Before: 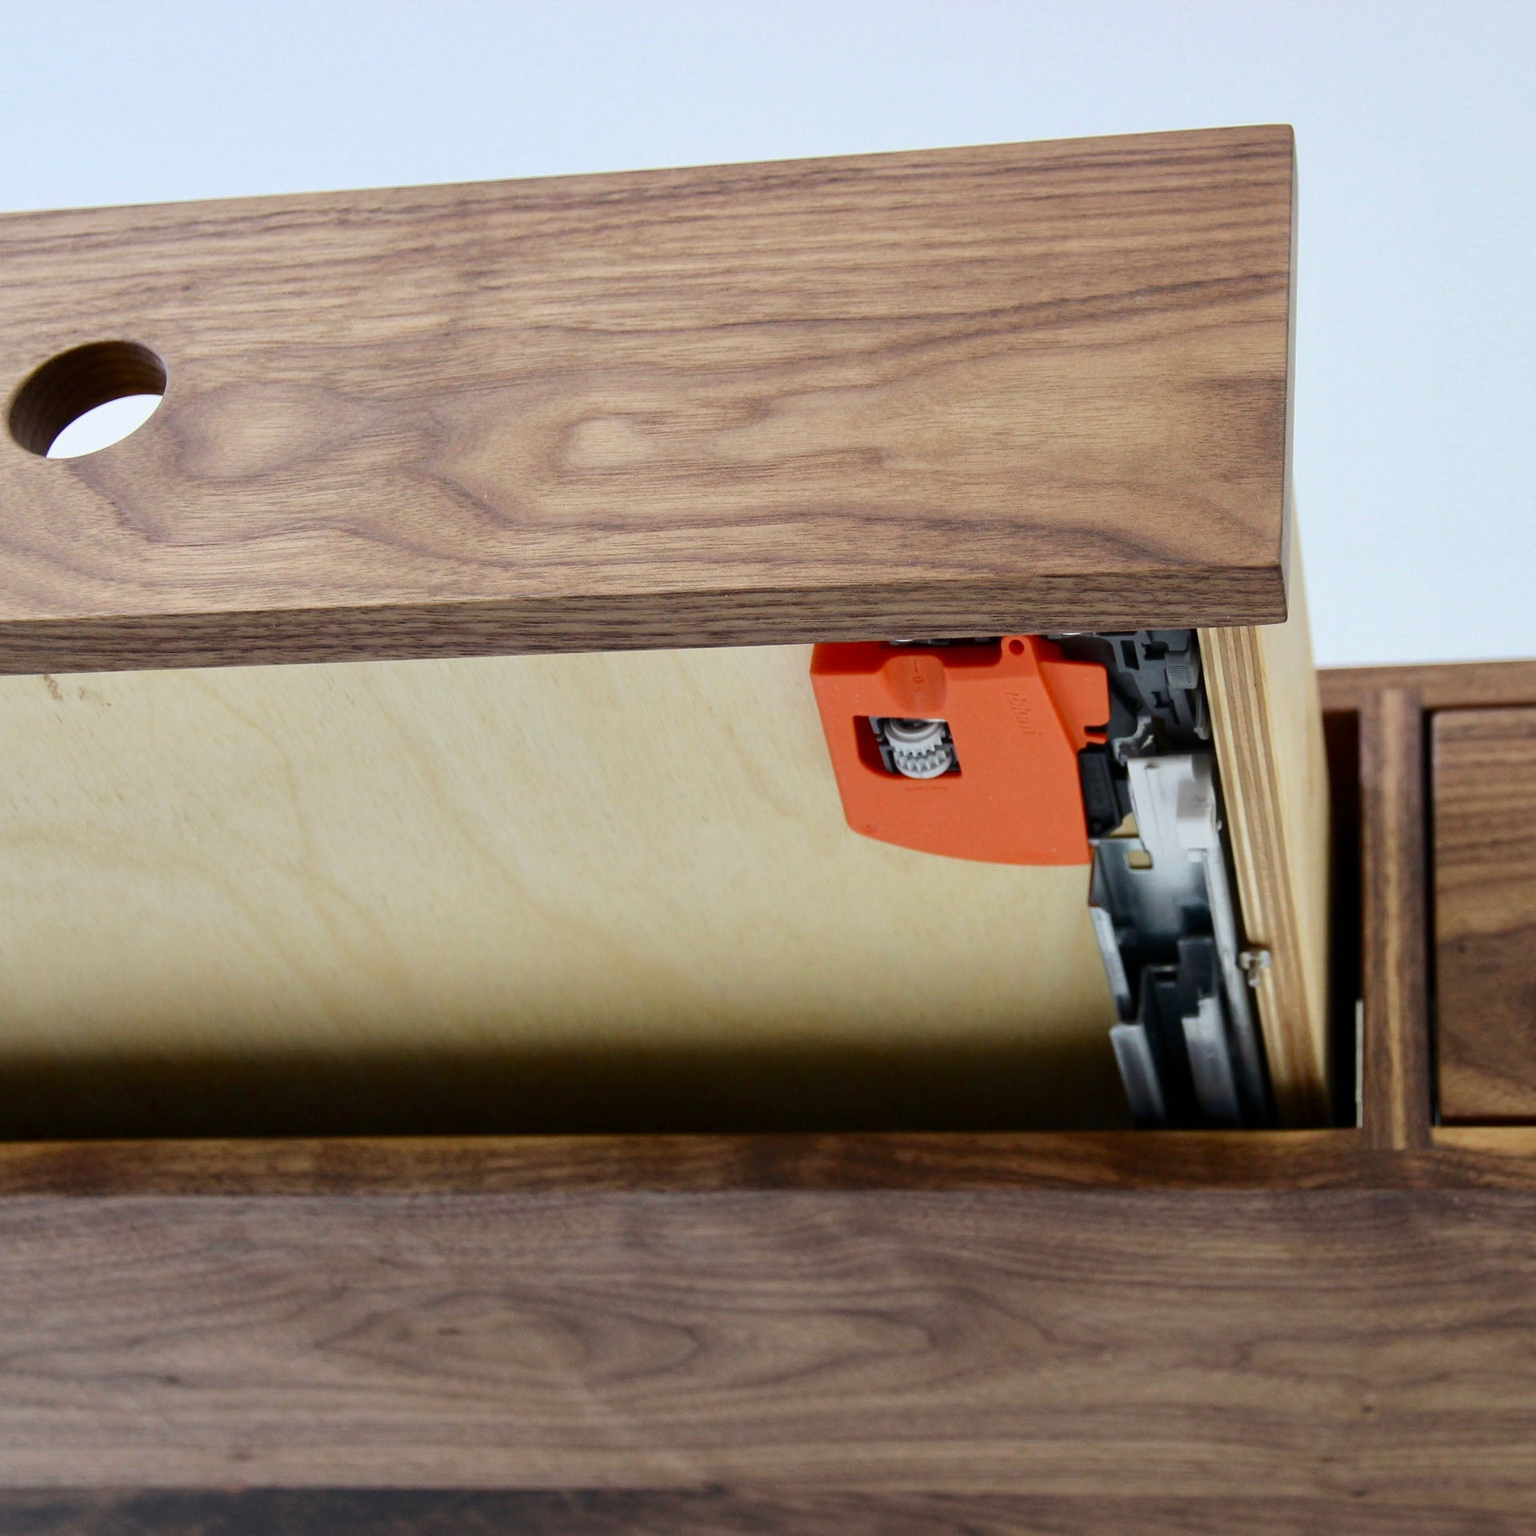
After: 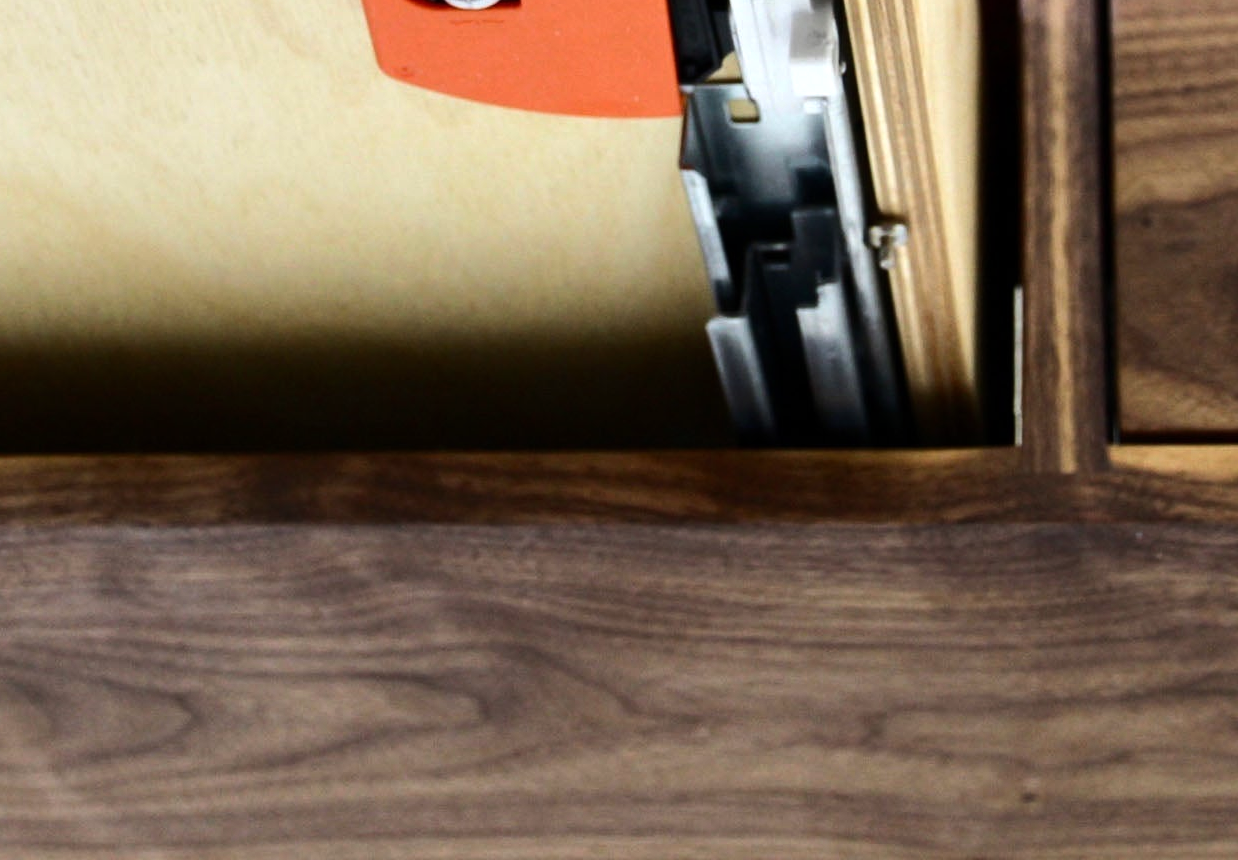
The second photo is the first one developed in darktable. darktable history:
tone equalizer: -8 EV -0.75 EV, -7 EV -0.7 EV, -6 EV -0.6 EV, -5 EV -0.4 EV, -3 EV 0.4 EV, -2 EV 0.6 EV, -1 EV 0.7 EV, +0 EV 0.75 EV, edges refinement/feathering 500, mask exposure compensation -1.57 EV, preserve details no
crop and rotate: left 35.509%, top 50.238%, bottom 4.934%
